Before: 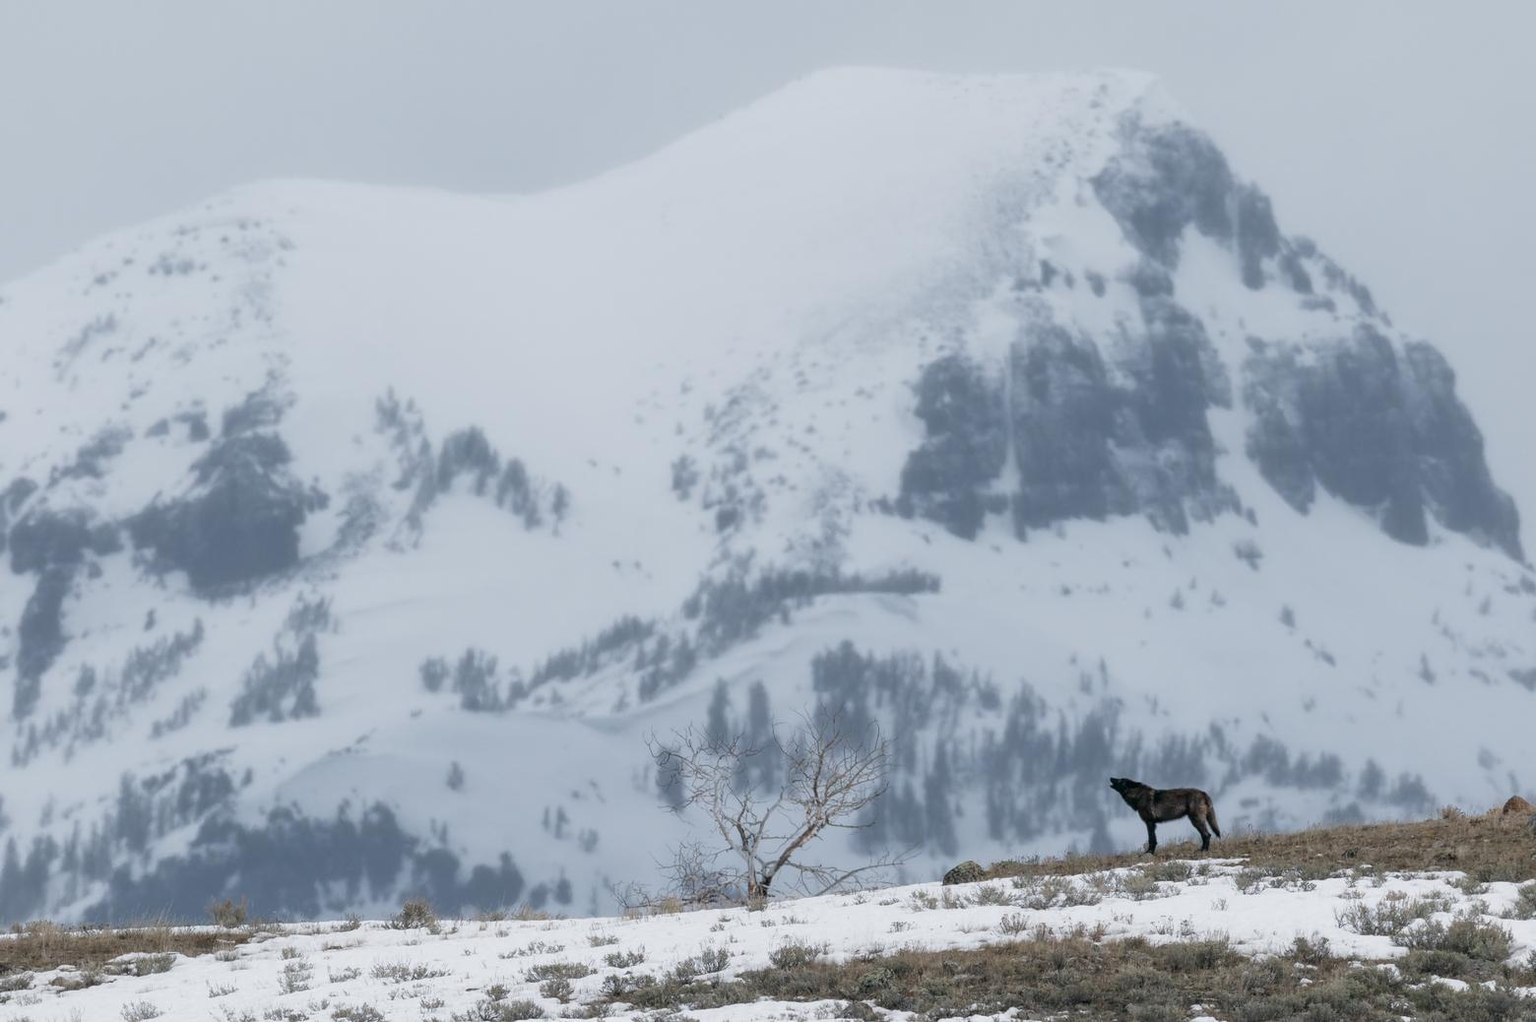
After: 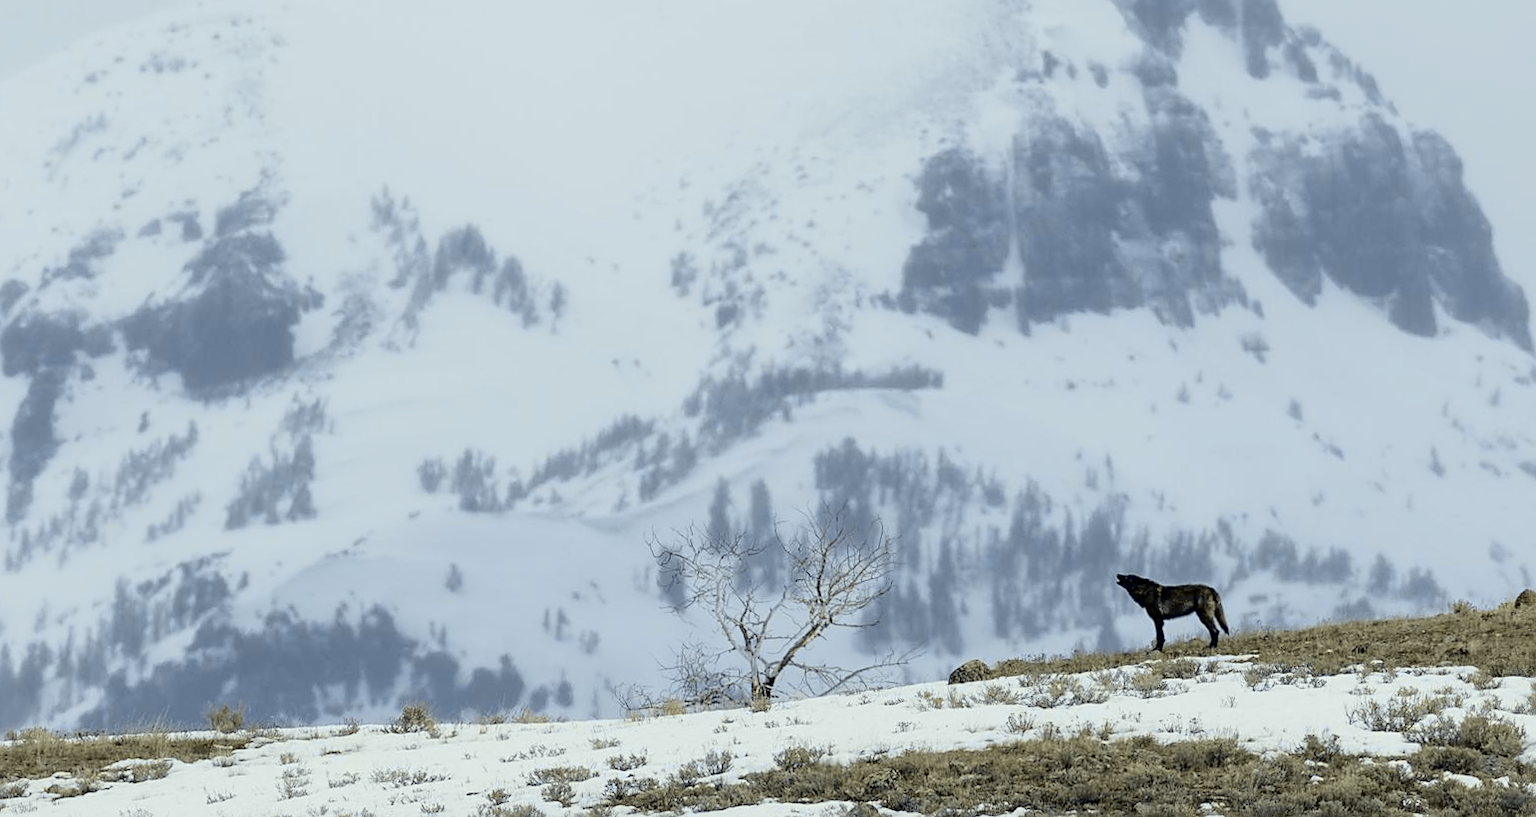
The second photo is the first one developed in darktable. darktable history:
crop and rotate: top 19.998%
sharpen: on, module defaults
rotate and perspective: rotation -0.45°, automatic cropping original format, crop left 0.008, crop right 0.992, crop top 0.012, crop bottom 0.988
color correction: highlights a* -4.73, highlights b* 5.06, saturation 0.97
tone curve: curves: ch0 [(0.017, 0) (0.122, 0.046) (0.295, 0.297) (0.449, 0.505) (0.559, 0.629) (0.729, 0.796) (0.879, 0.898) (1, 0.97)]; ch1 [(0, 0) (0.393, 0.4) (0.447, 0.447) (0.485, 0.497) (0.522, 0.503) (0.539, 0.52) (0.606, 0.6) (0.696, 0.679) (1, 1)]; ch2 [(0, 0) (0.369, 0.388) (0.449, 0.431) (0.499, 0.501) (0.516, 0.536) (0.604, 0.599) (0.741, 0.763) (1, 1)], color space Lab, independent channels, preserve colors none
